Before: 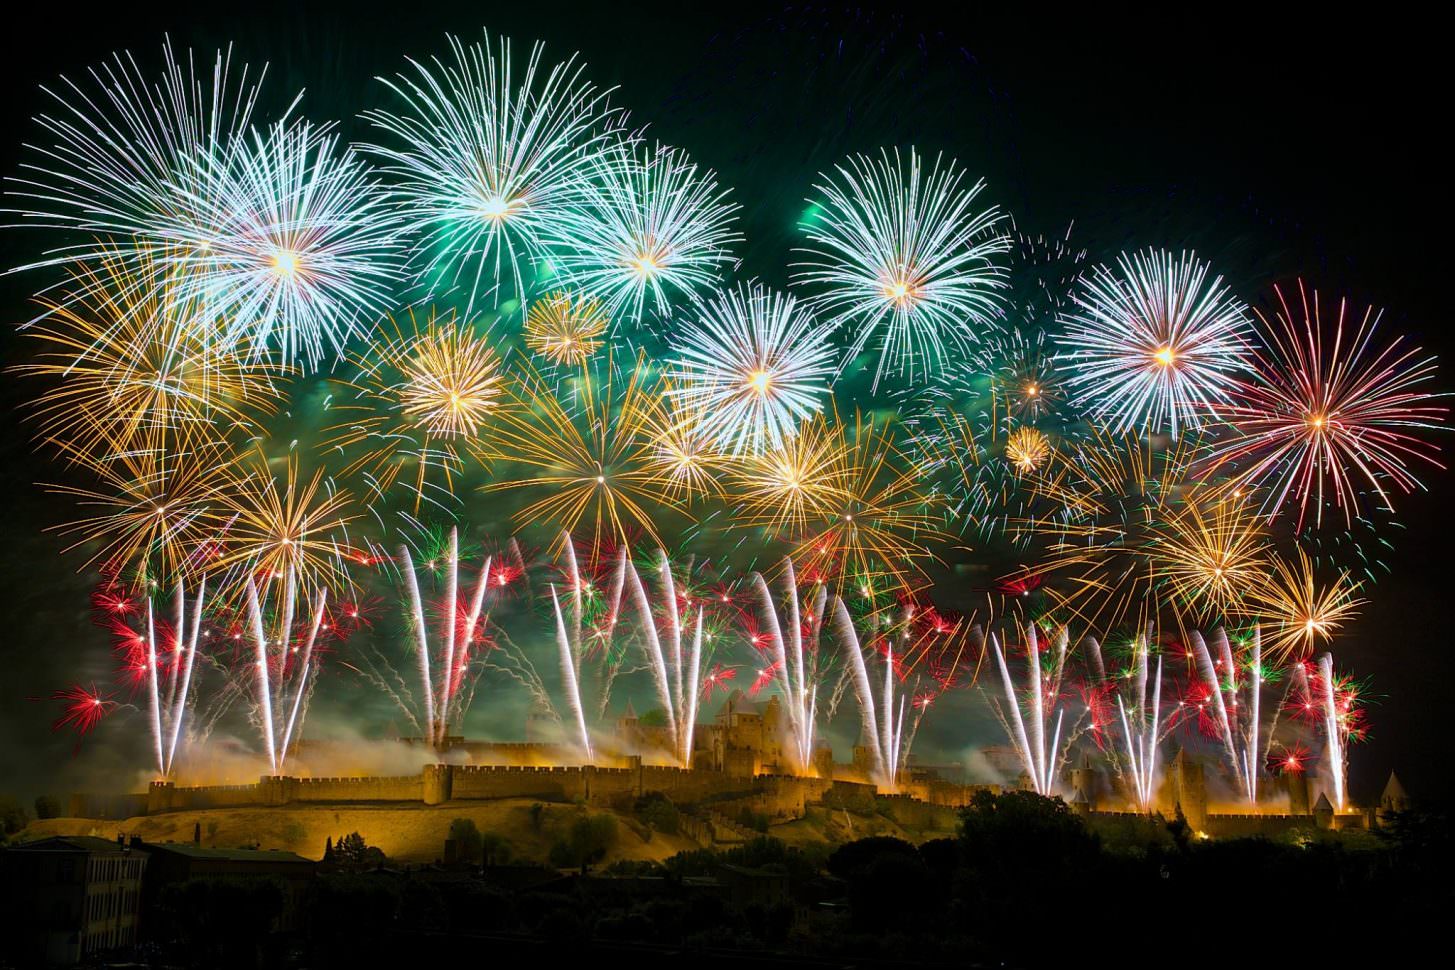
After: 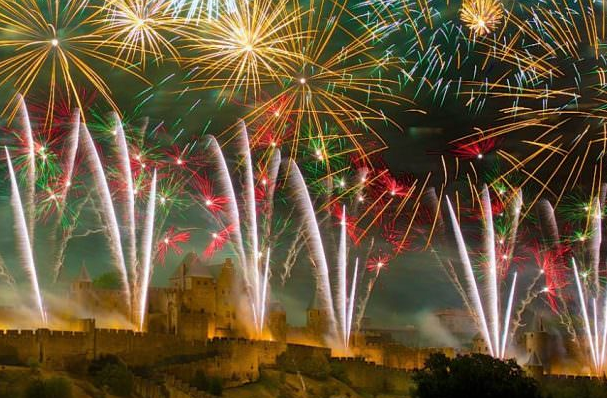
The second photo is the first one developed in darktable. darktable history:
shadows and highlights: shadows 20.98, highlights -83.07, highlights color adjustment 32.05%, soften with gaussian
crop: left 37.589%, top 45.083%, right 20.652%, bottom 13.846%
